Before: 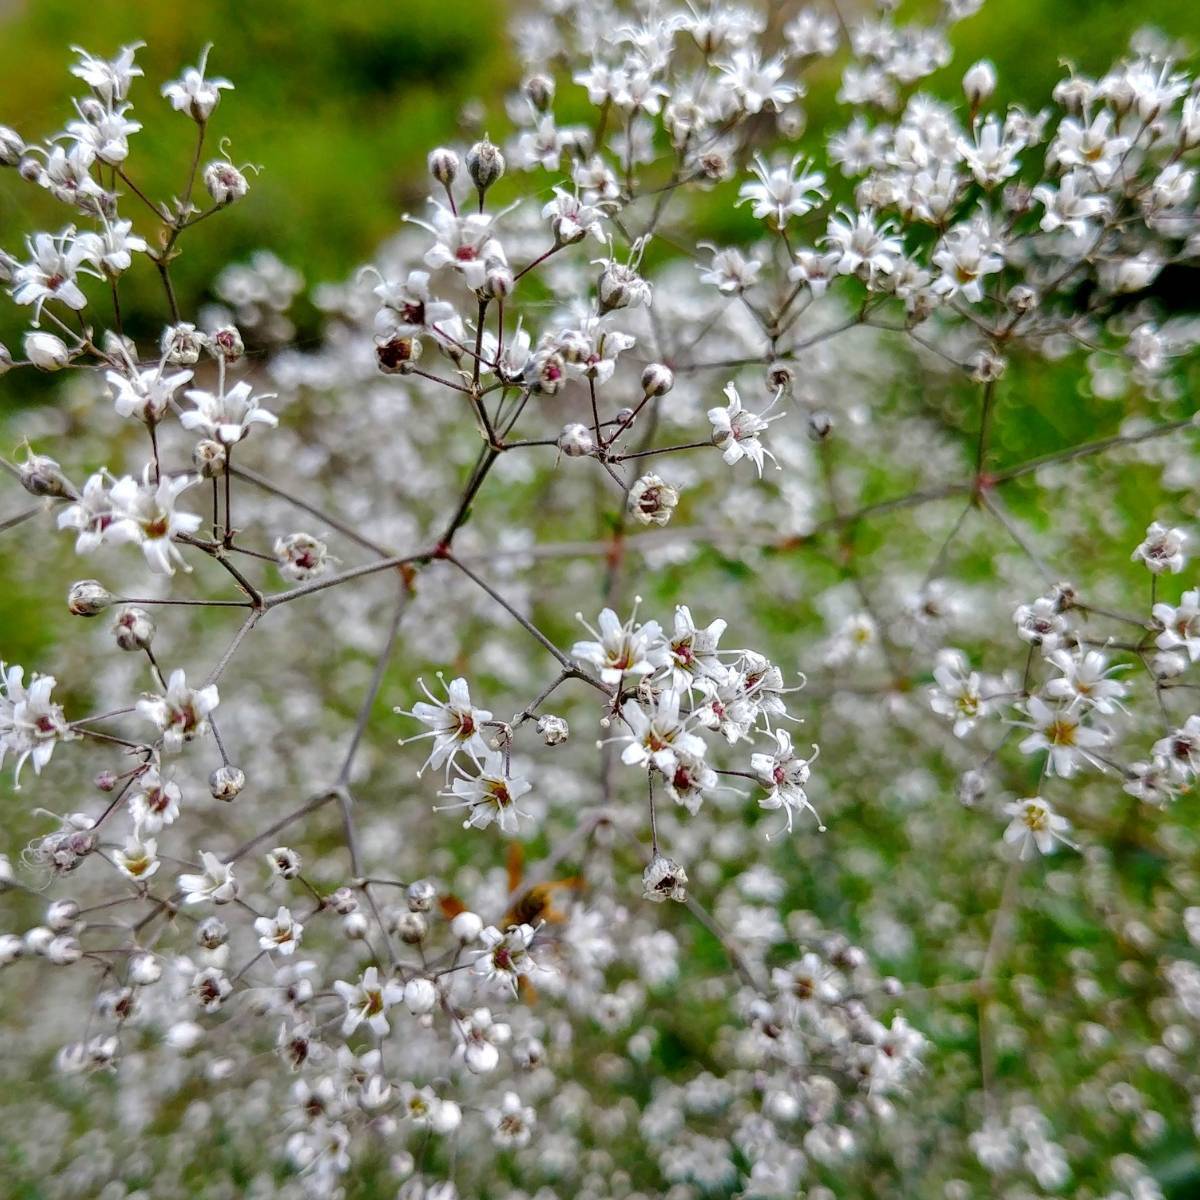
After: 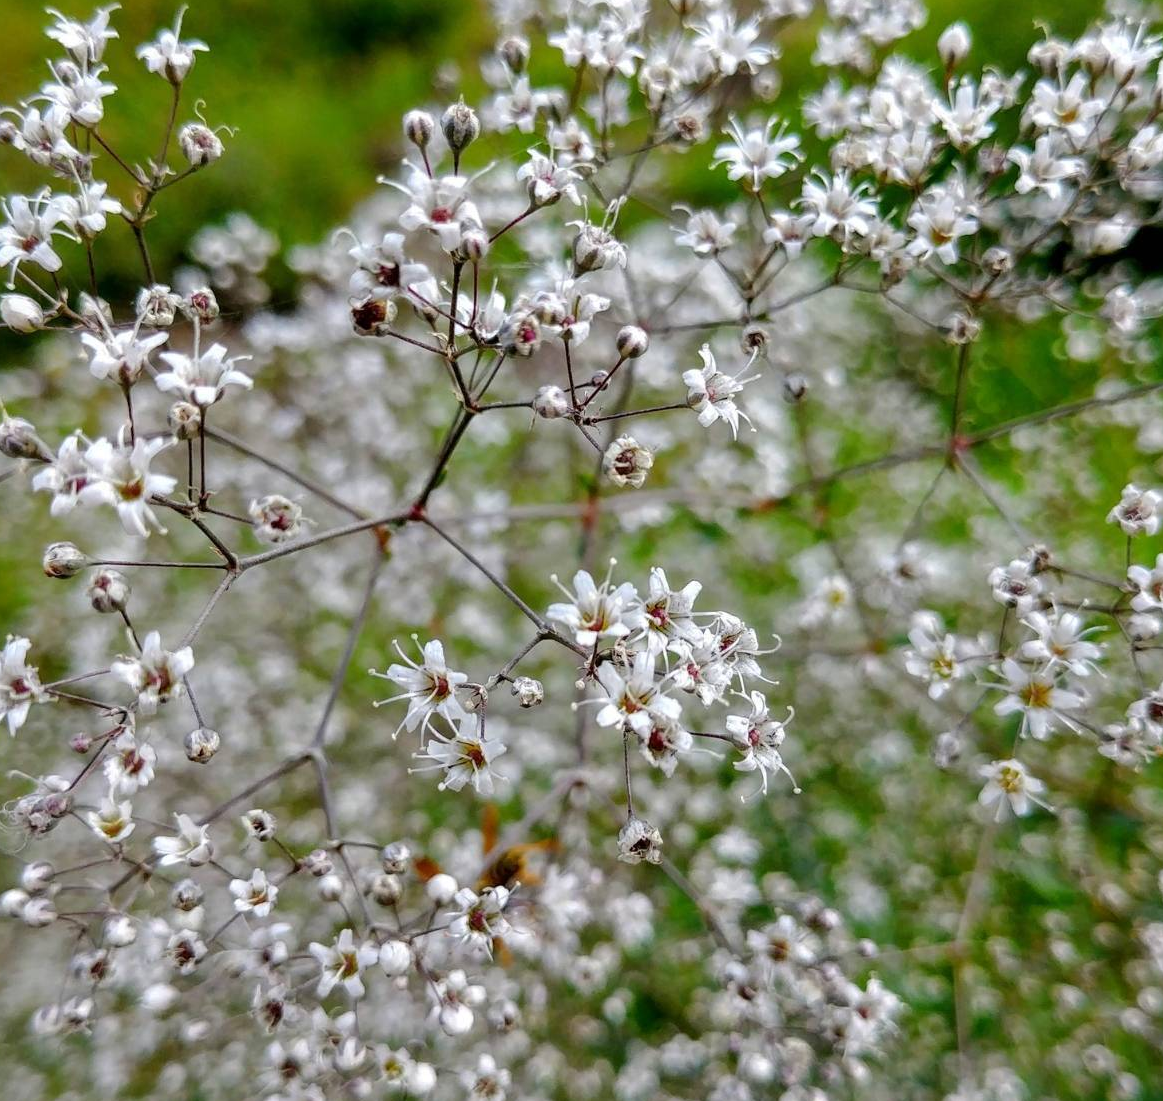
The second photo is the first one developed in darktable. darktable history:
crop: left 2.154%, top 3.237%, right 0.866%, bottom 4.97%
